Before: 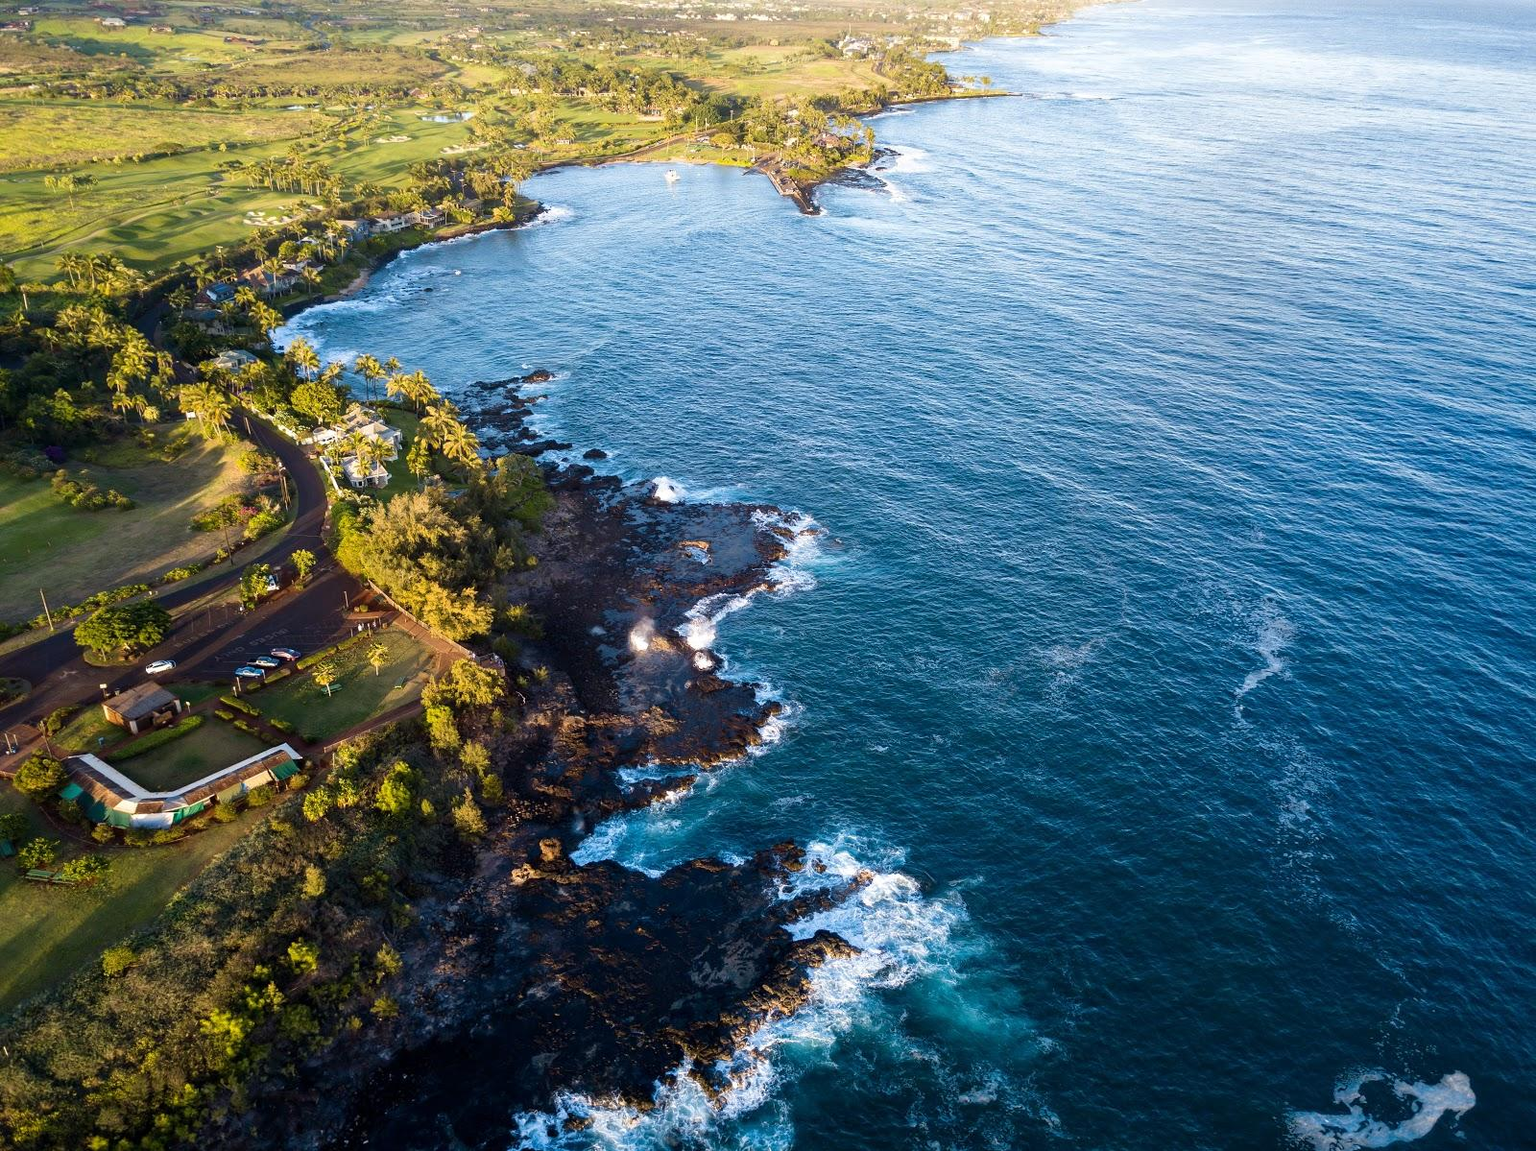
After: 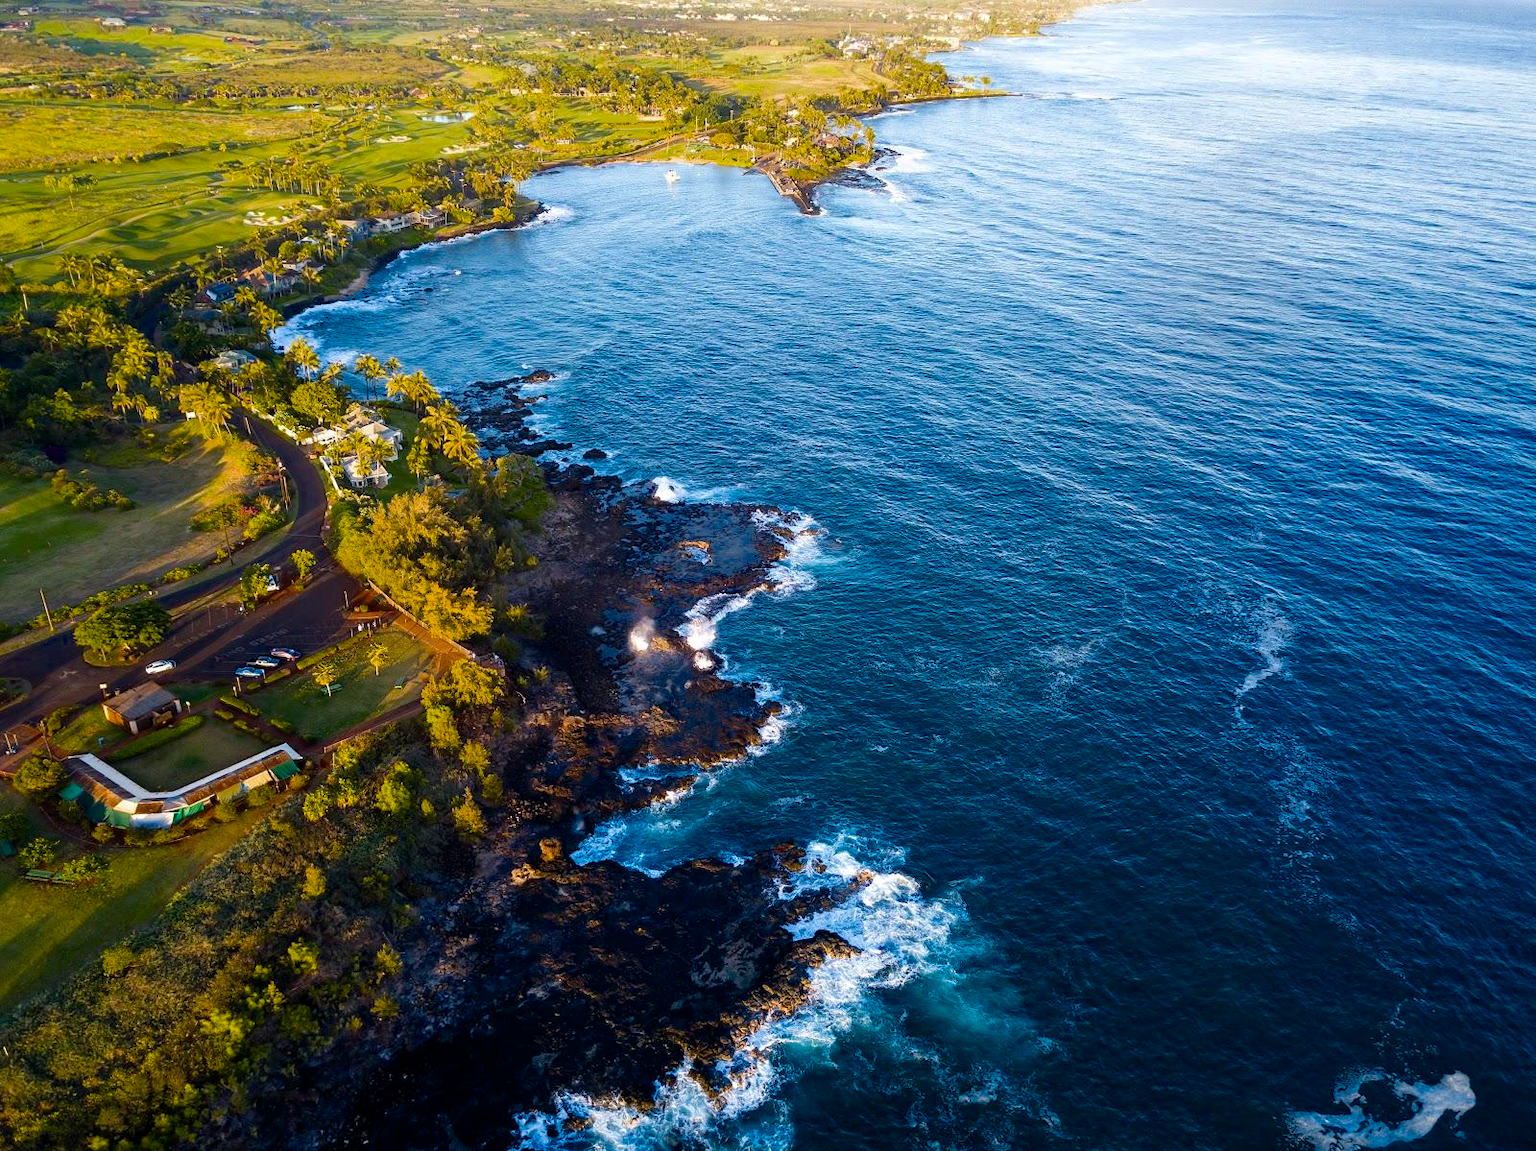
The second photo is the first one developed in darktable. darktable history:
color balance rgb: global offset › hue 170.86°, perceptual saturation grading › global saturation 19.723%, global vibrance 16.659%, saturation formula JzAzBz (2021)
